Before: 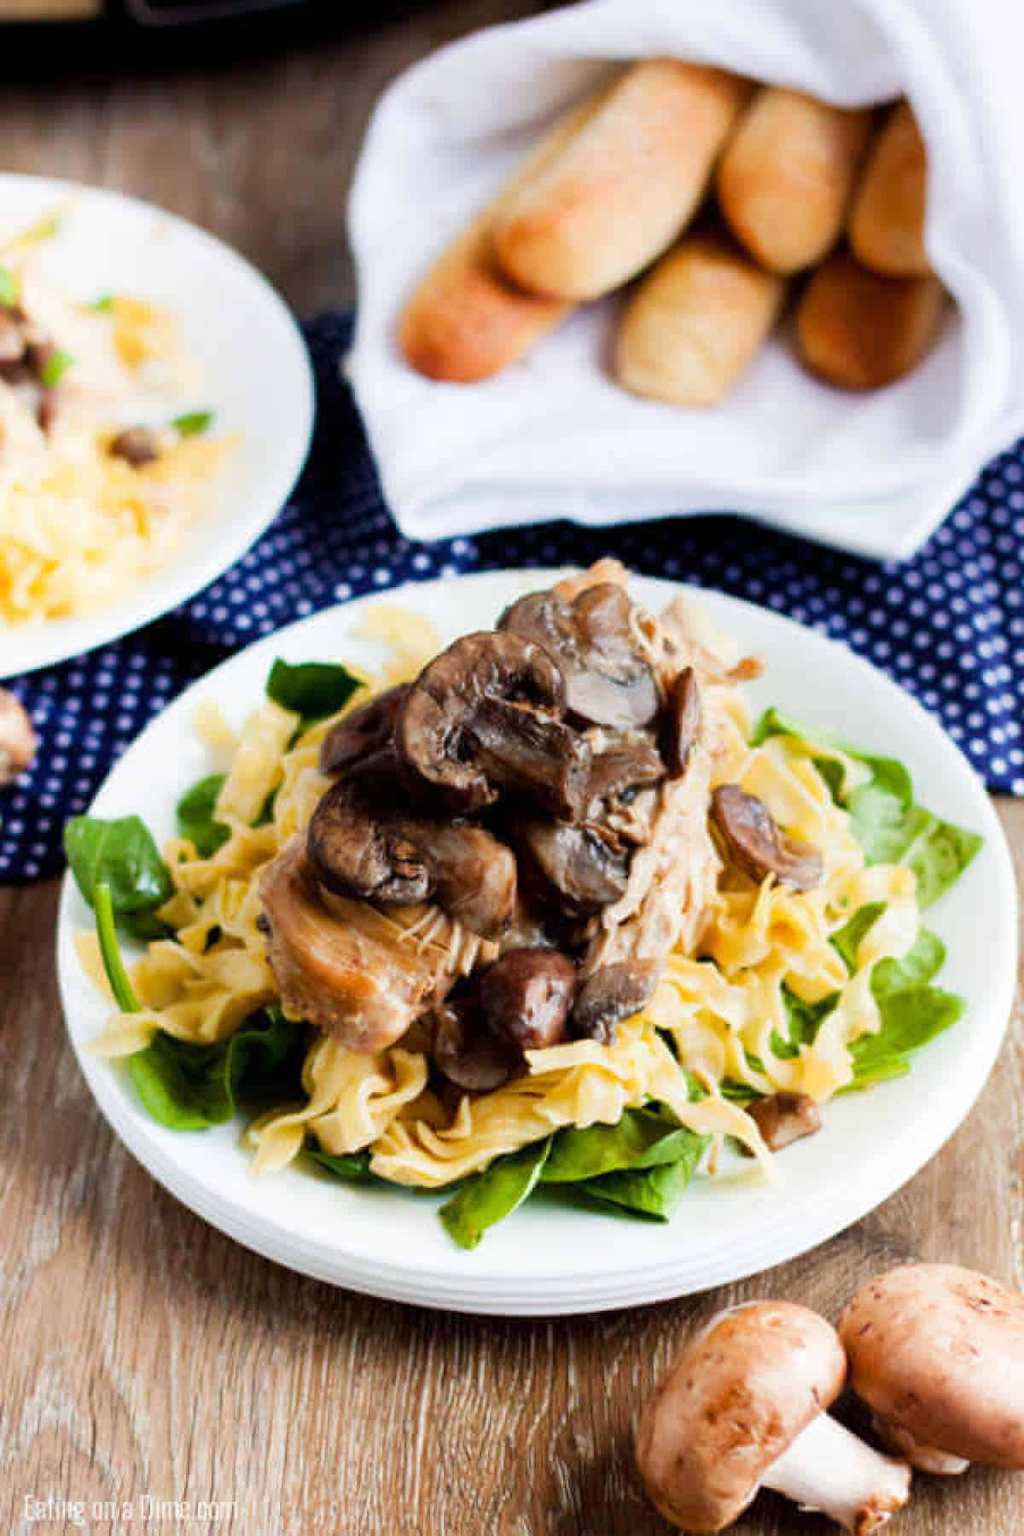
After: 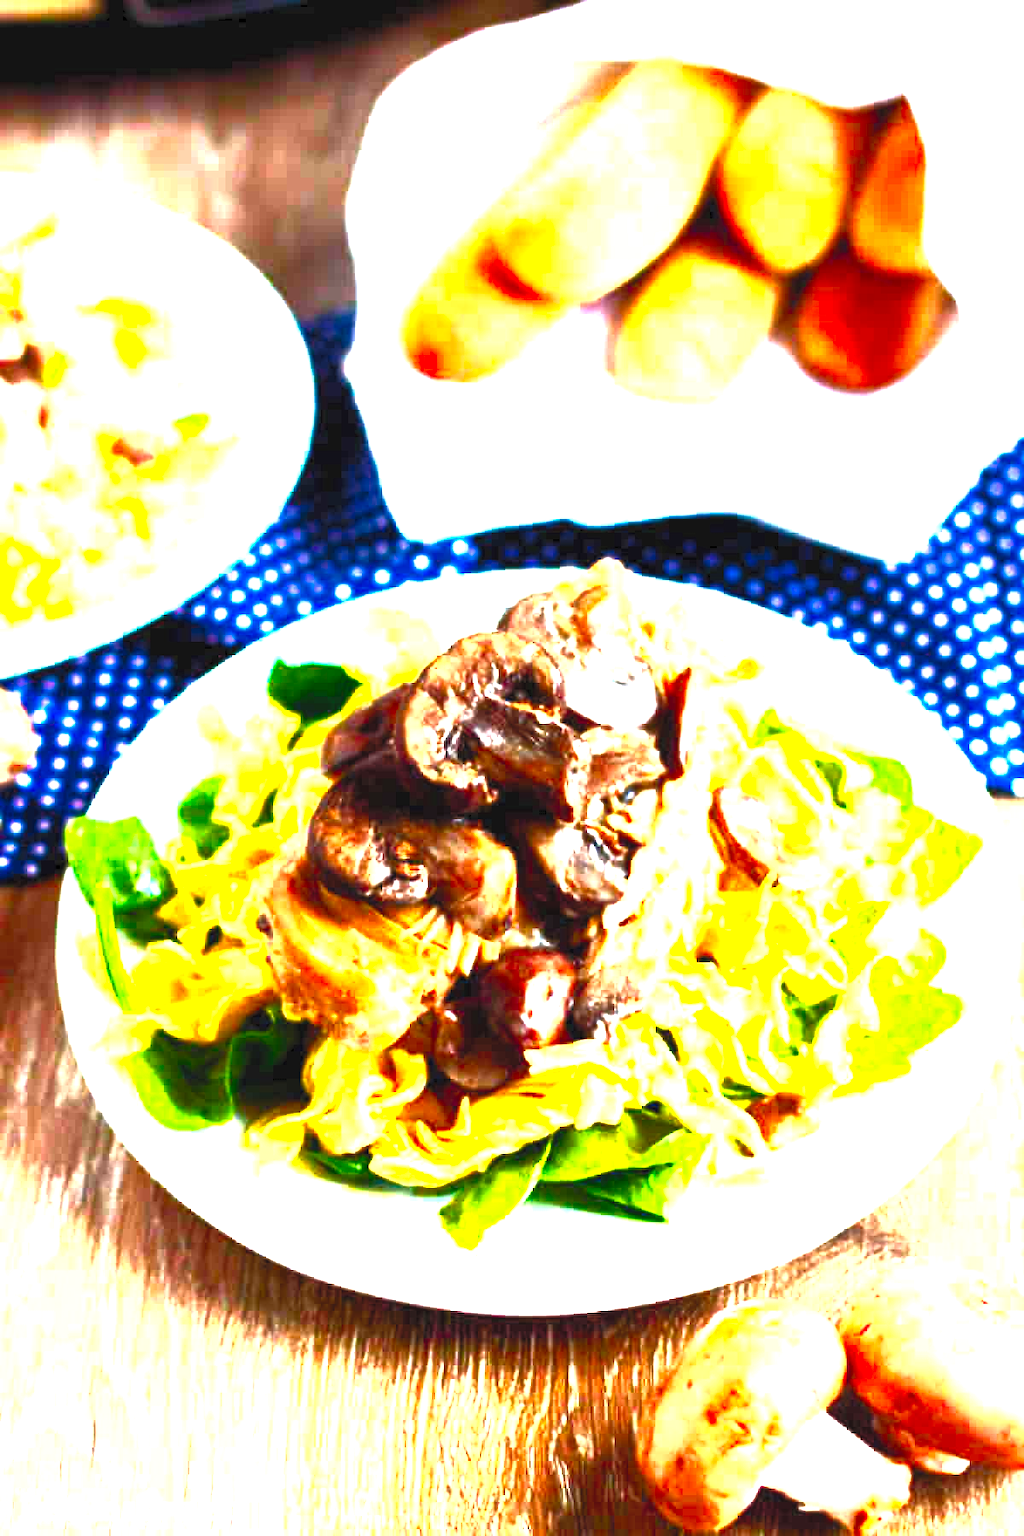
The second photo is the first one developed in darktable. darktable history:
levels: levels [0, 0.394, 0.787]
contrast brightness saturation: contrast 1, brightness 1, saturation 1
